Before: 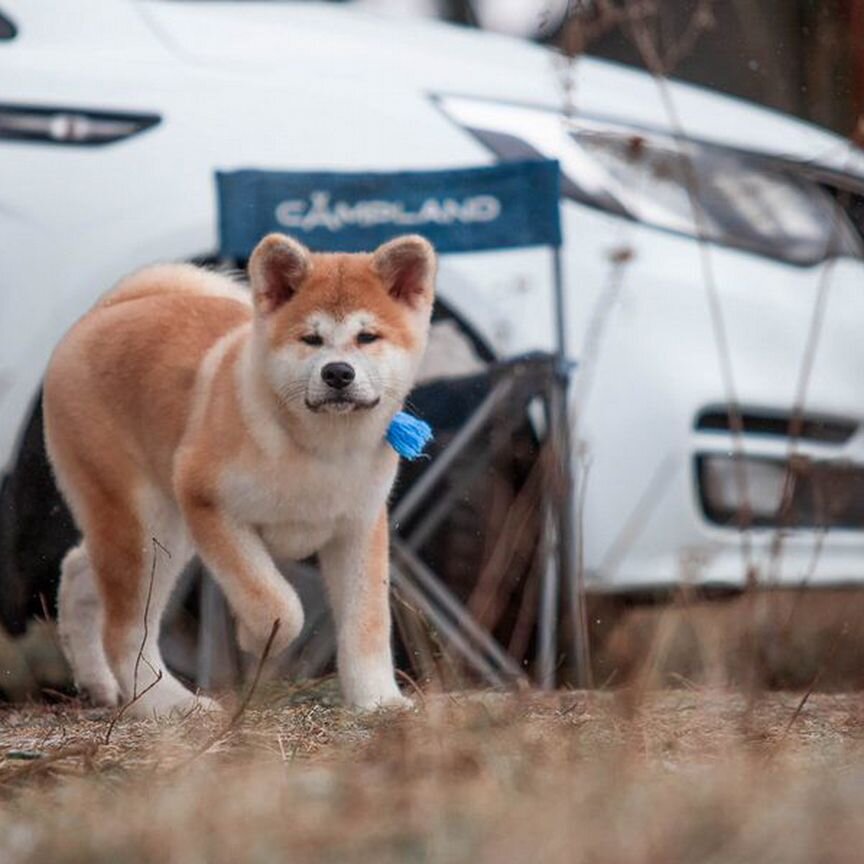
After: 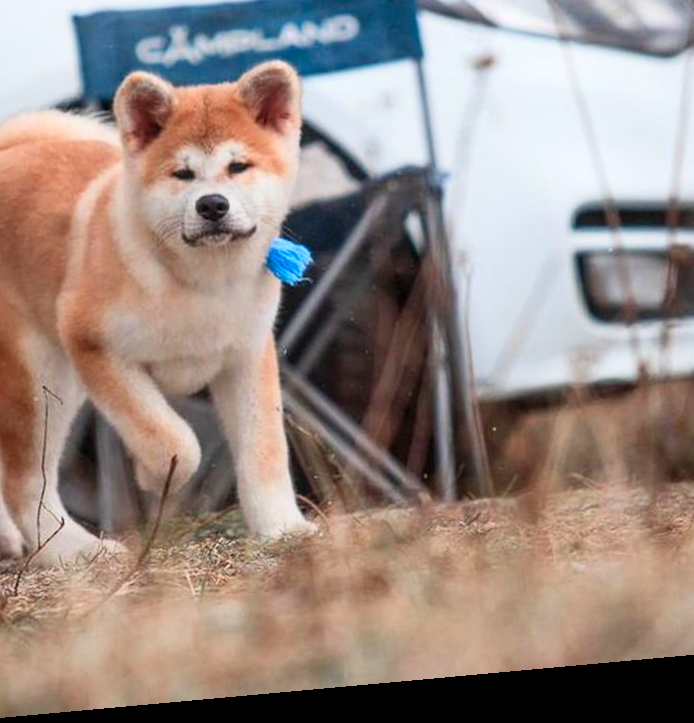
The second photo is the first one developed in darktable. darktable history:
rotate and perspective: rotation -5.2°, automatic cropping off
crop: left 16.871%, top 22.857%, right 9.116%
contrast brightness saturation: contrast 0.2, brightness 0.16, saturation 0.22
